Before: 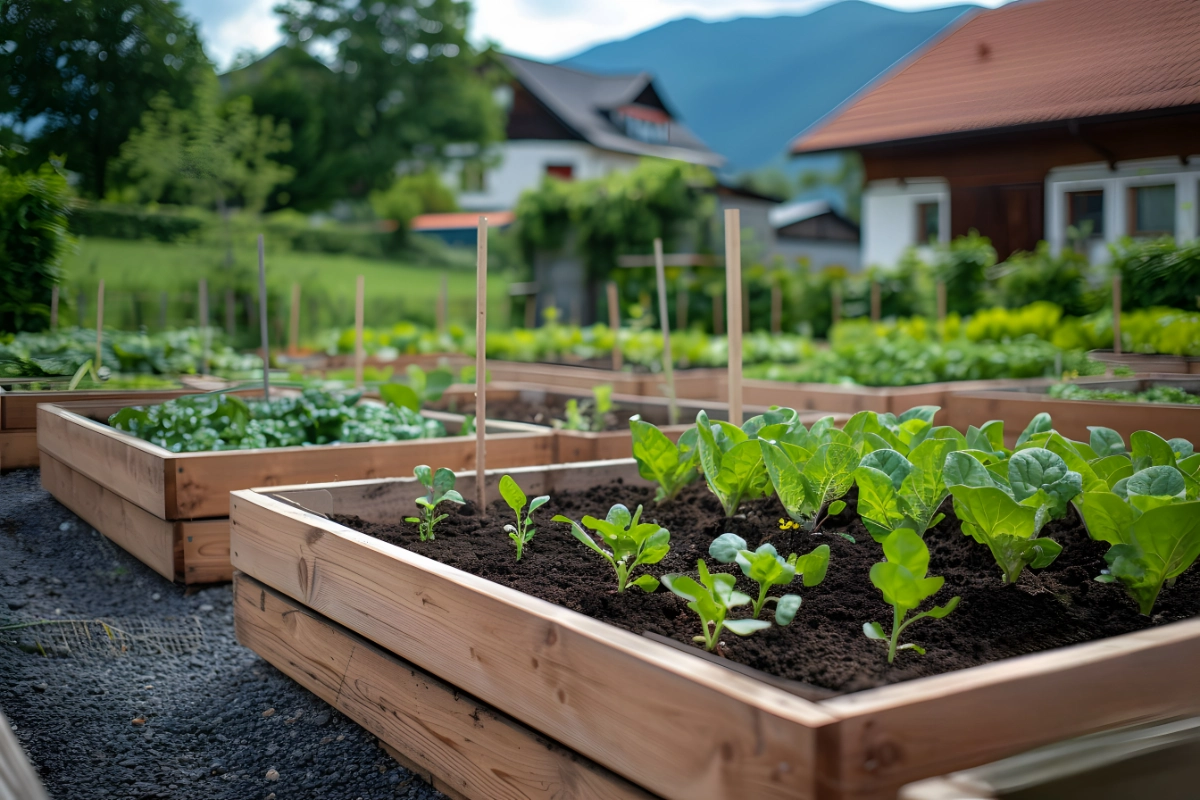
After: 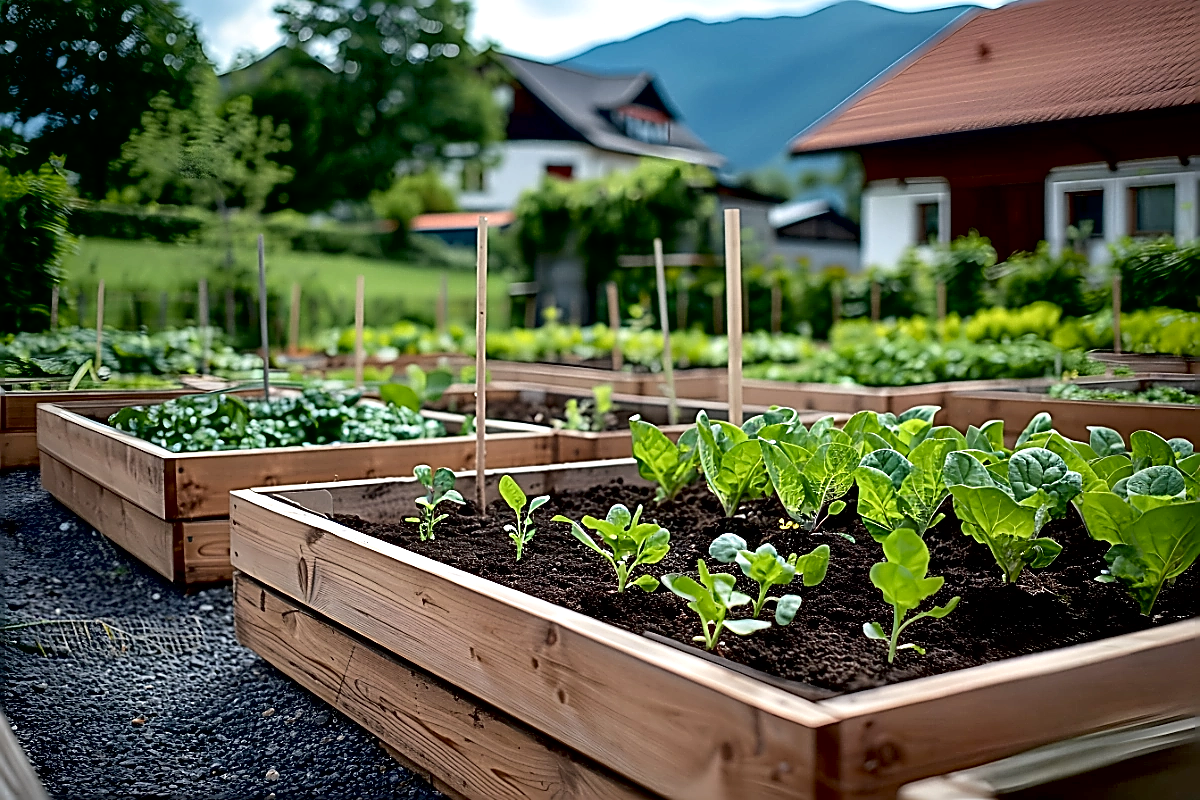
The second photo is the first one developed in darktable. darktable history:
exposure: black level correction 0.011, compensate highlight preservation false
sharpen: amount 1.861
local contrast: mode bilateral grid, contrast 70, coarseness 75, detail 180%, midtone range 0.2
